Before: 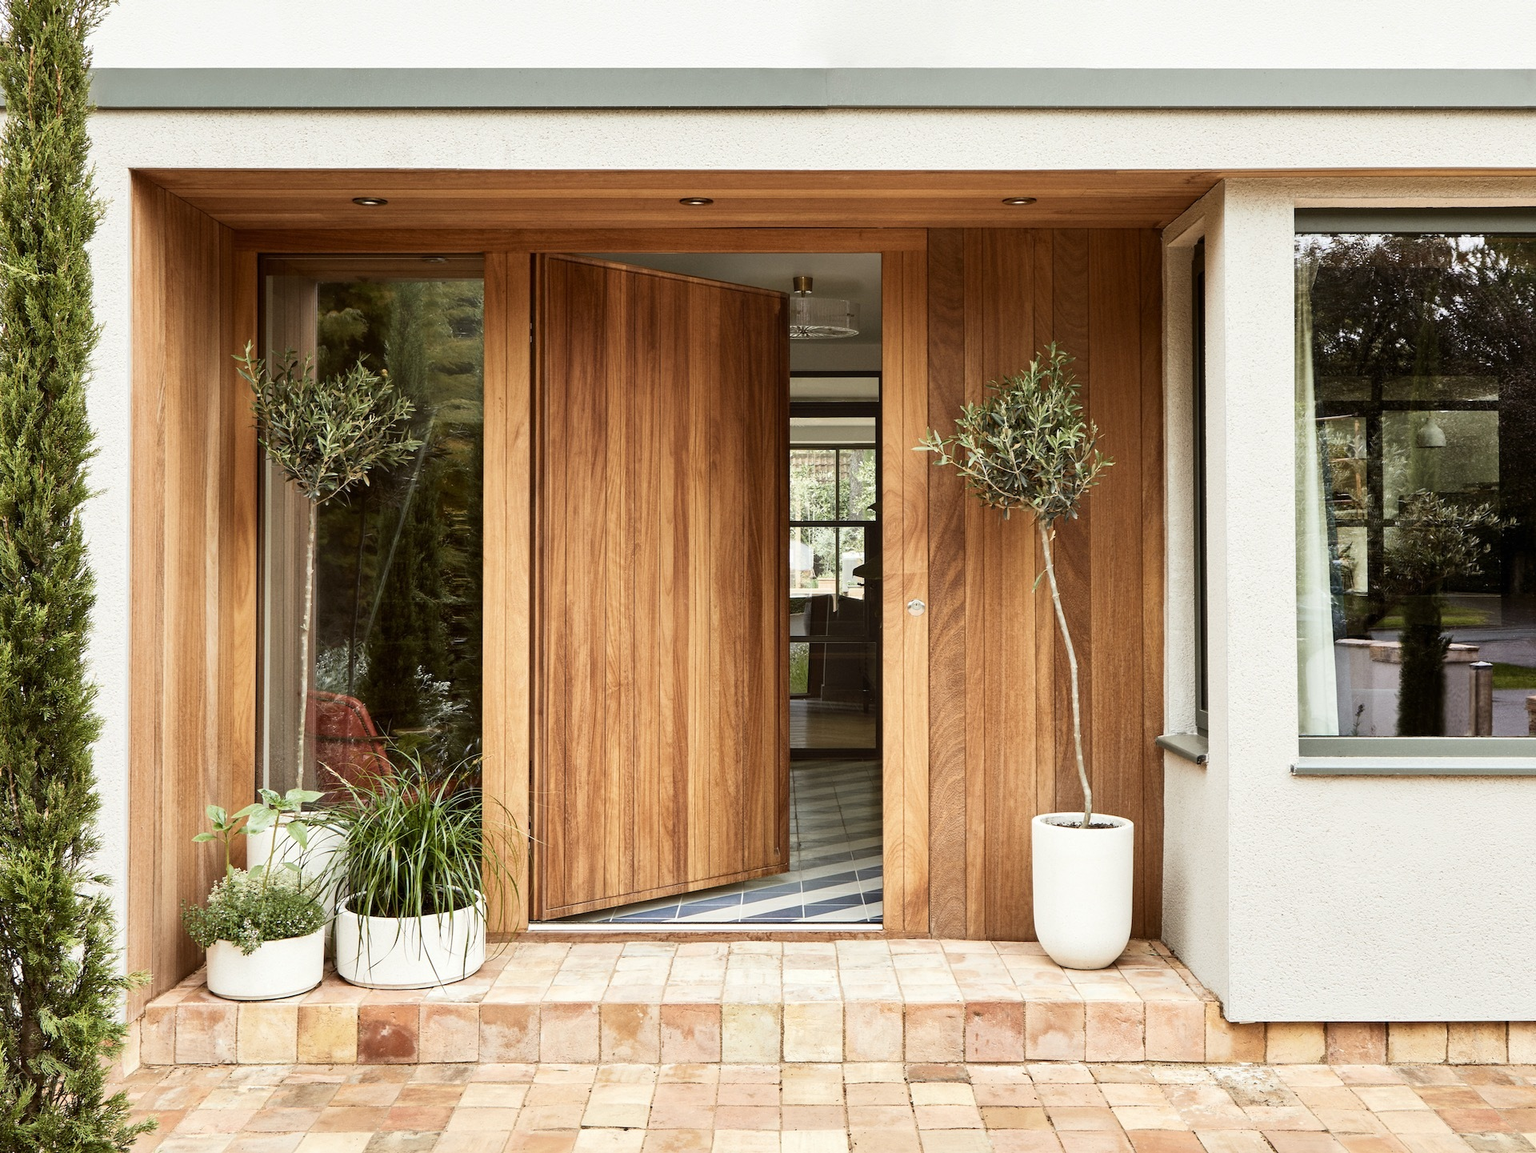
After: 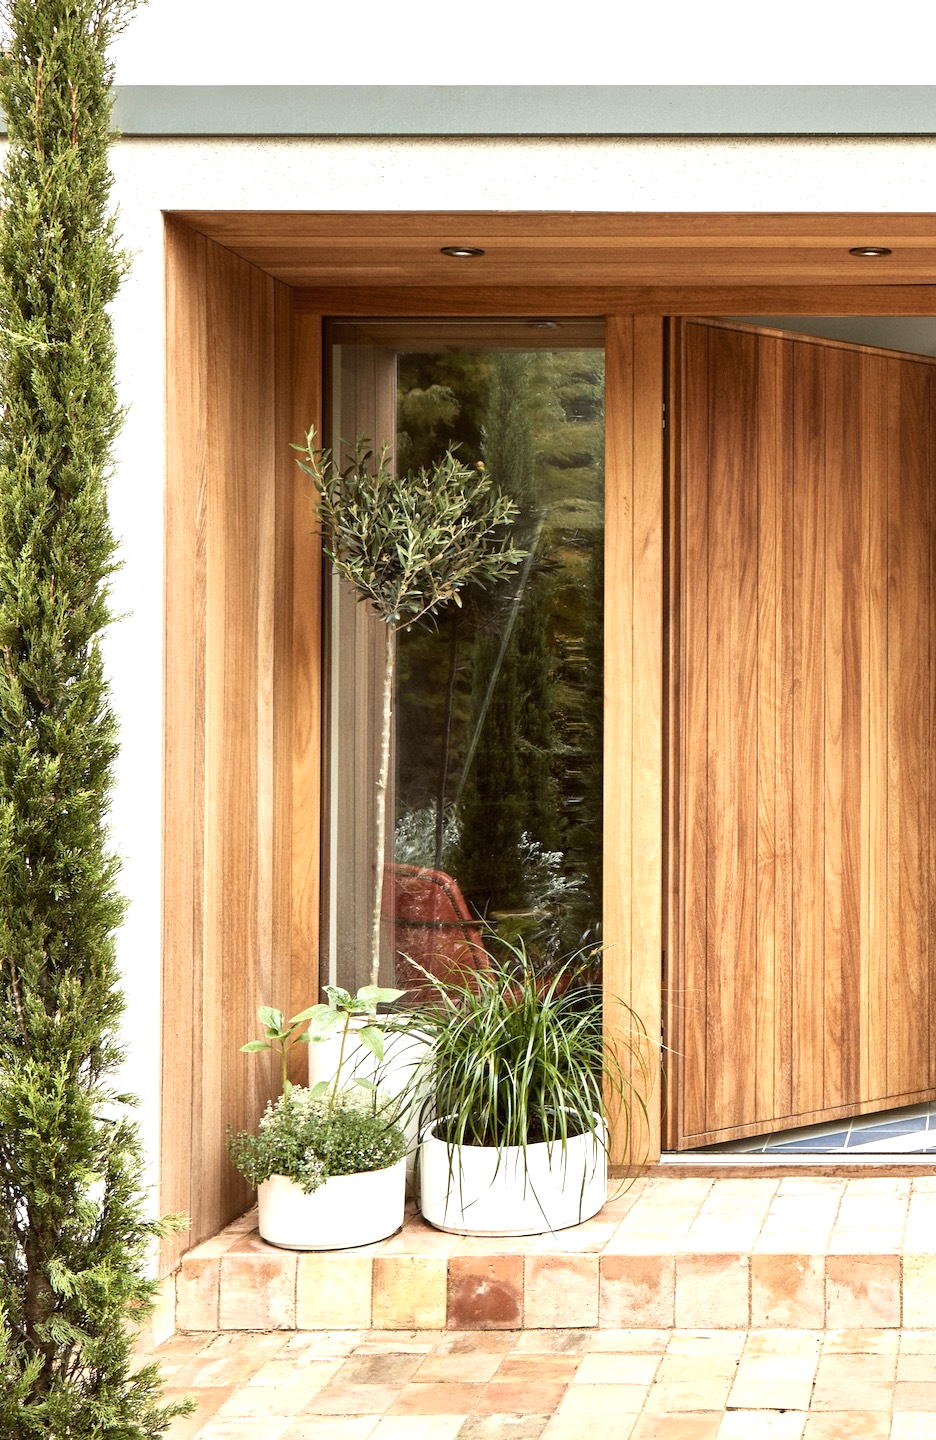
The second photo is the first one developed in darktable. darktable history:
exposure: black level correction 0, exposure 0.499 EV, compensate exposure bias true, compensate highlight preservation false
crop and rotate: left 0.003%, top 0%, right 51.223%
